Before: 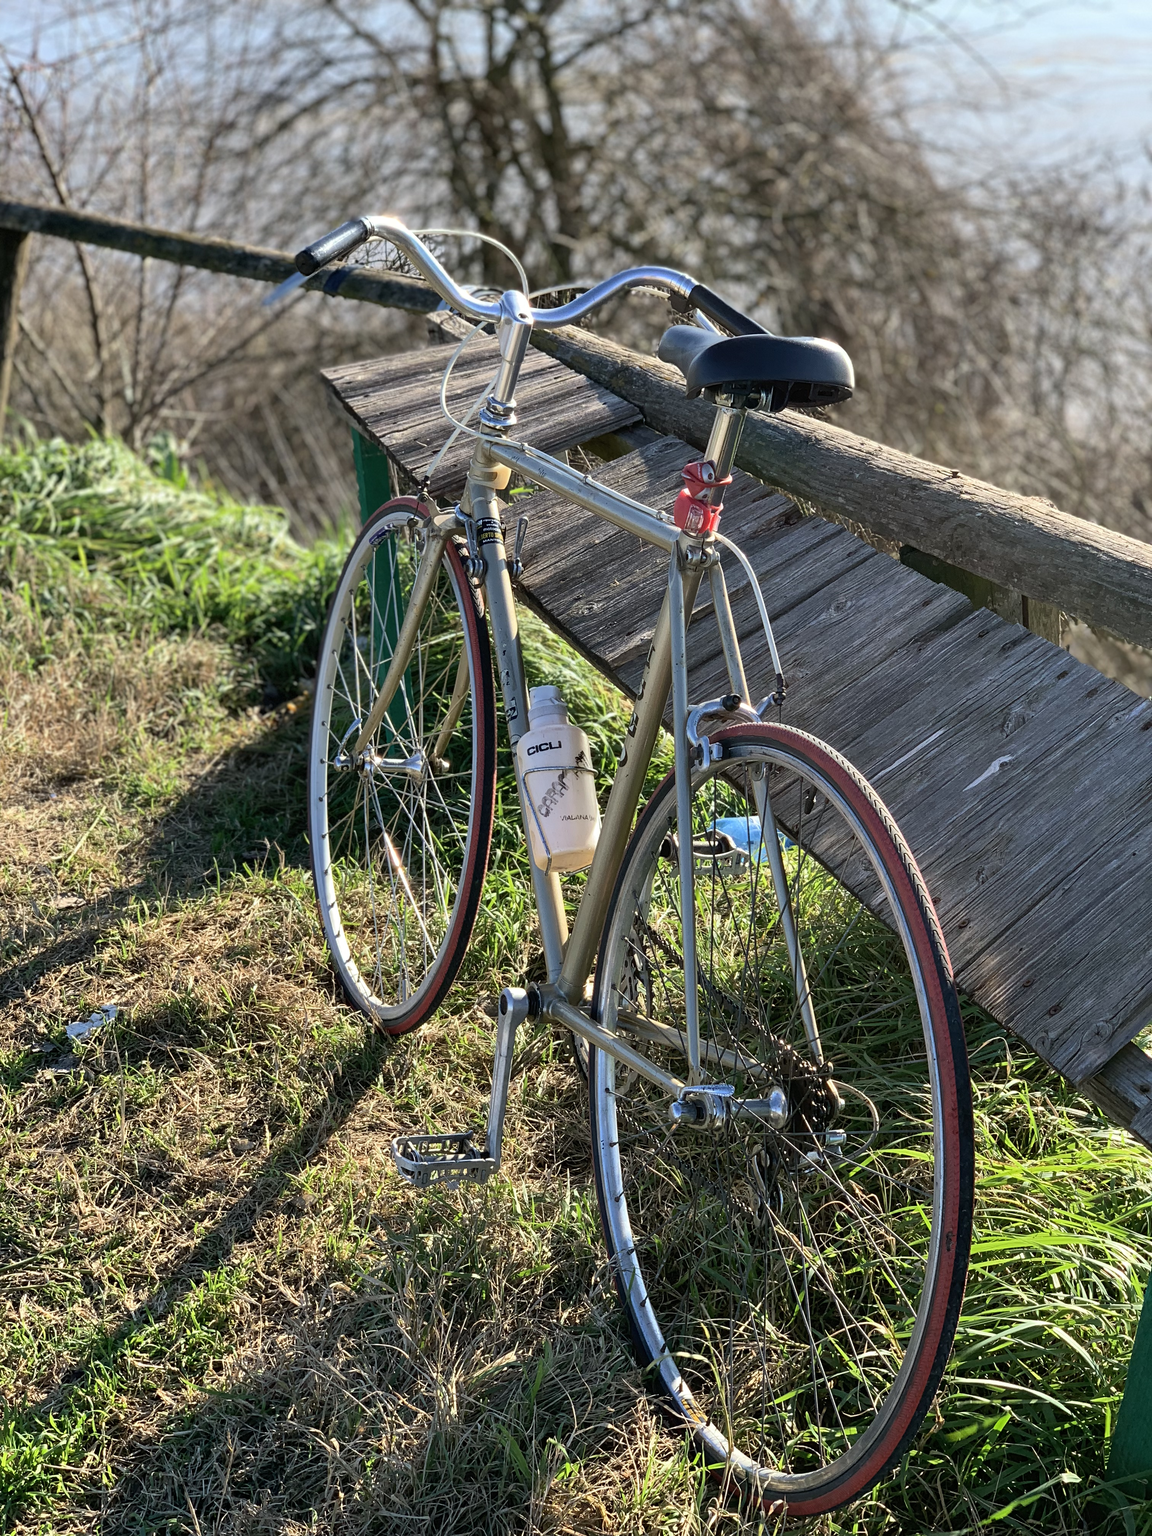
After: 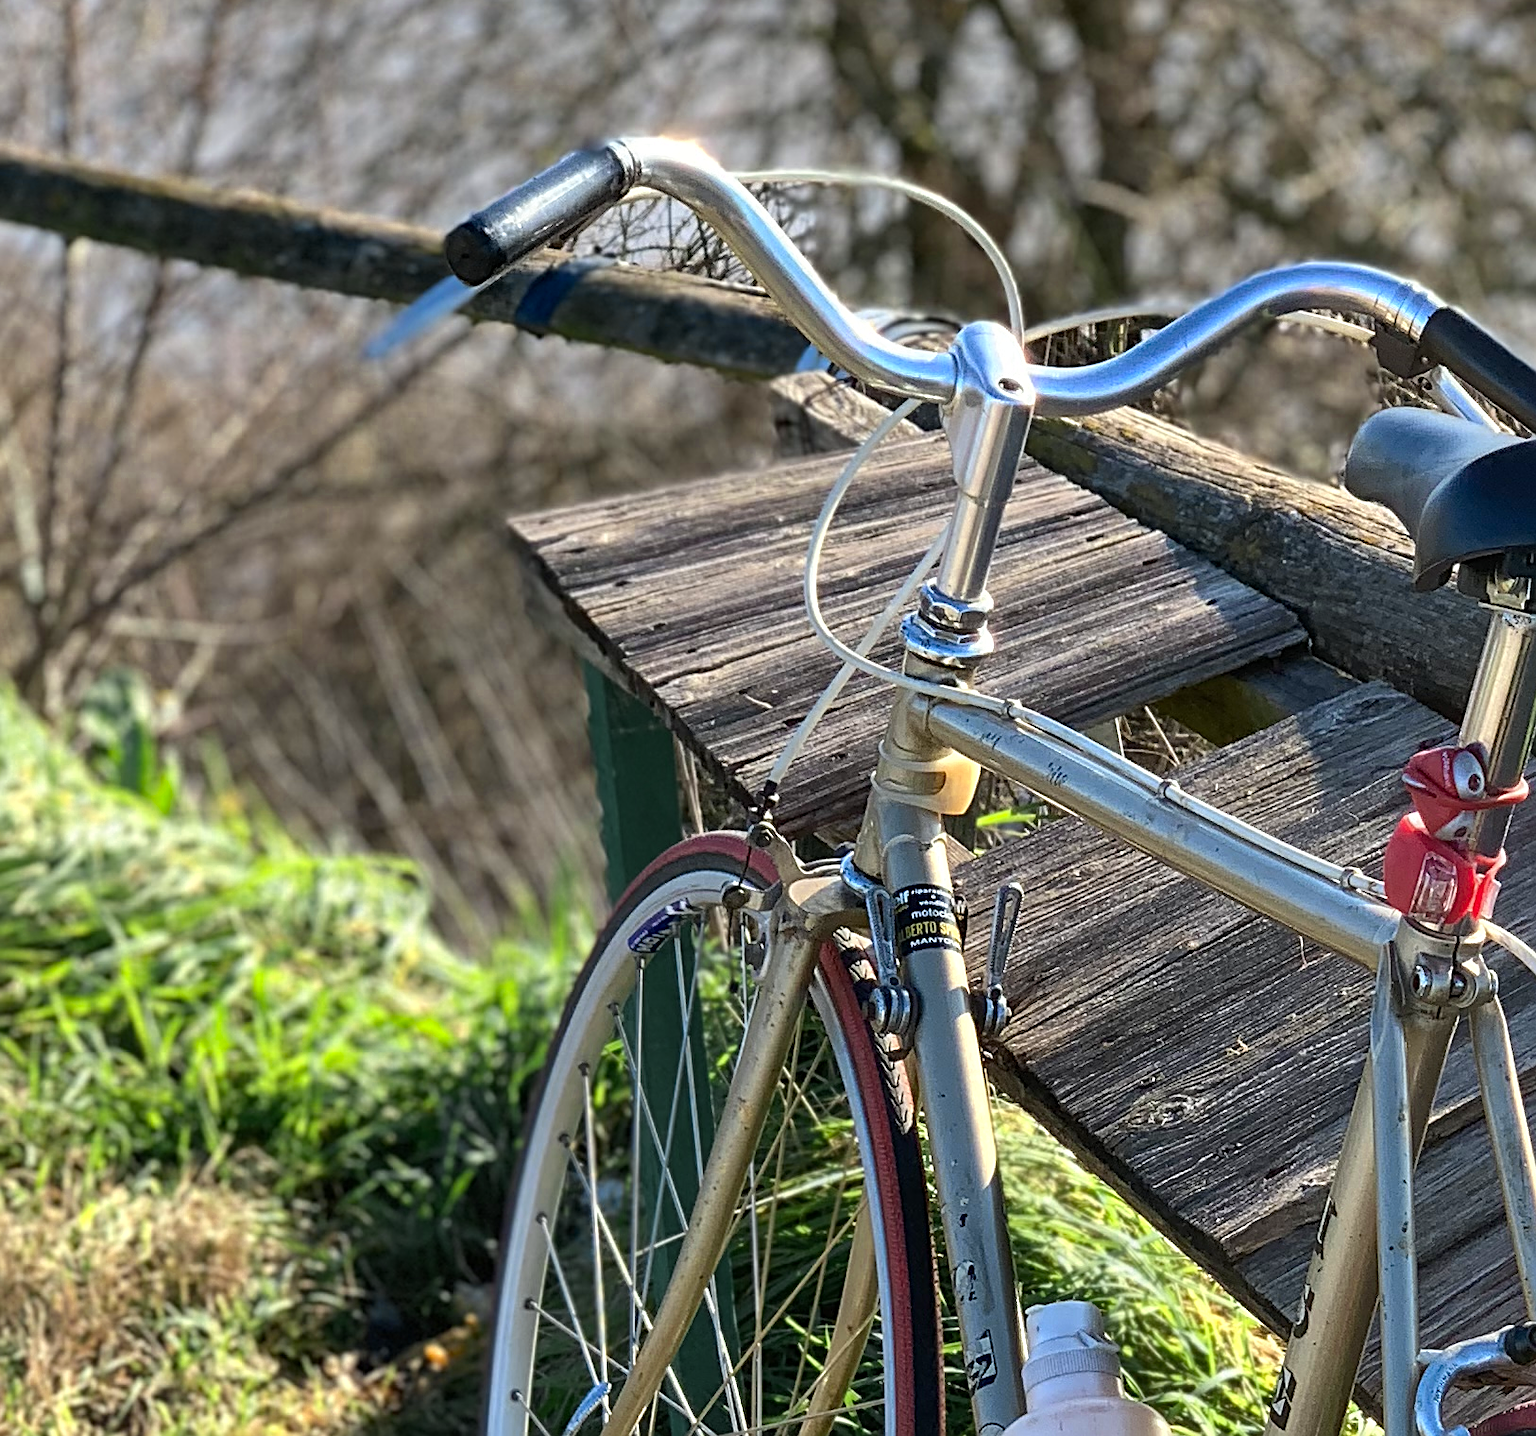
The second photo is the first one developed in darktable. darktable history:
color zones: curves: ch0 [(0, 0.485) (0.178, 0.476) (0.261, 0.623) (0.411, 0.403) (0.708, 0.603) (0.934, 0.412)]; ch1 [(0.003, 0.485) (0.149, 0.496) (0.229, 0.584) (0.326, 0.551) (0.484, 0.262) (0.757, 0.643)]
sharpen: on, module defaults
crop: left 10.067%, top 10.485%, right 36.143%, bottom 51.778%
